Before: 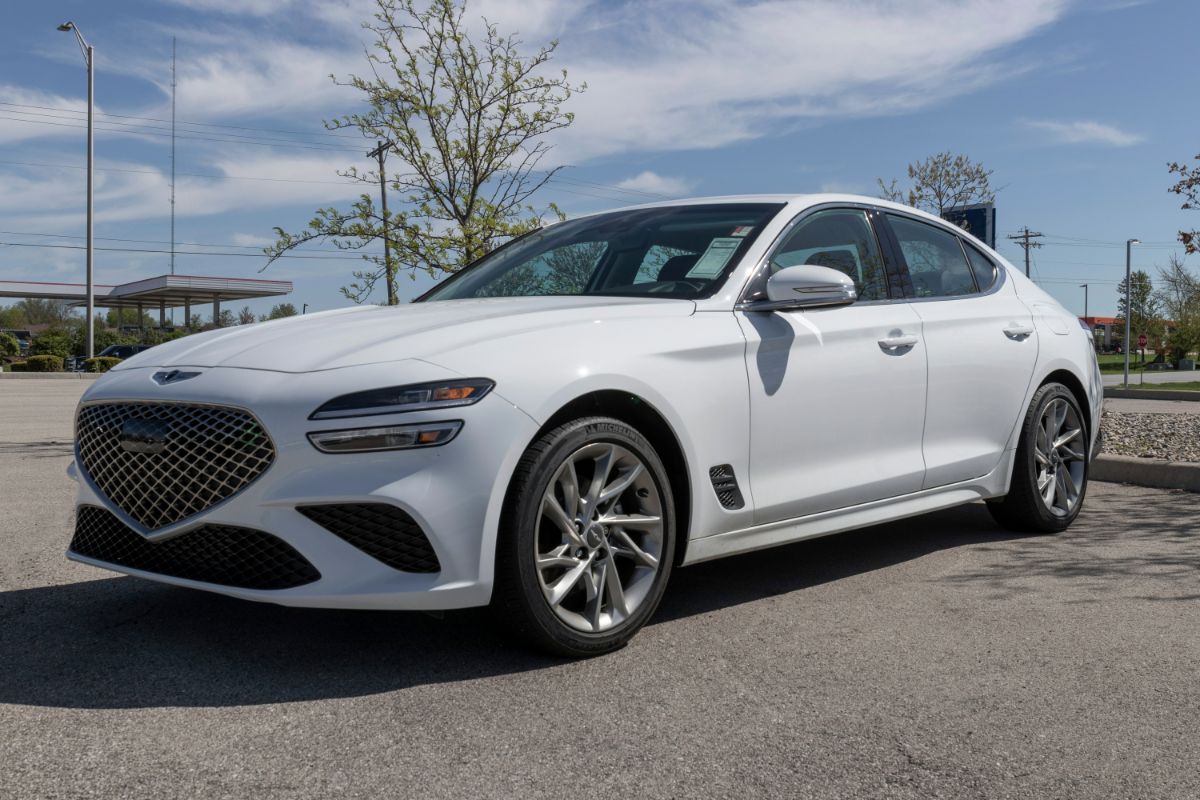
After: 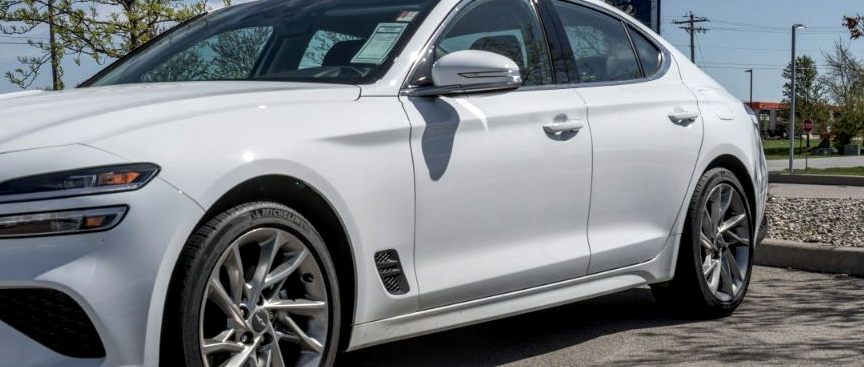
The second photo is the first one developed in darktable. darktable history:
local contrast: detail 142%
tone equalizer: on, module defaults
crop and rotate: left 27.938%, top 27.046%, bottom 27.046%
exposure: compensate highlight preservation false
